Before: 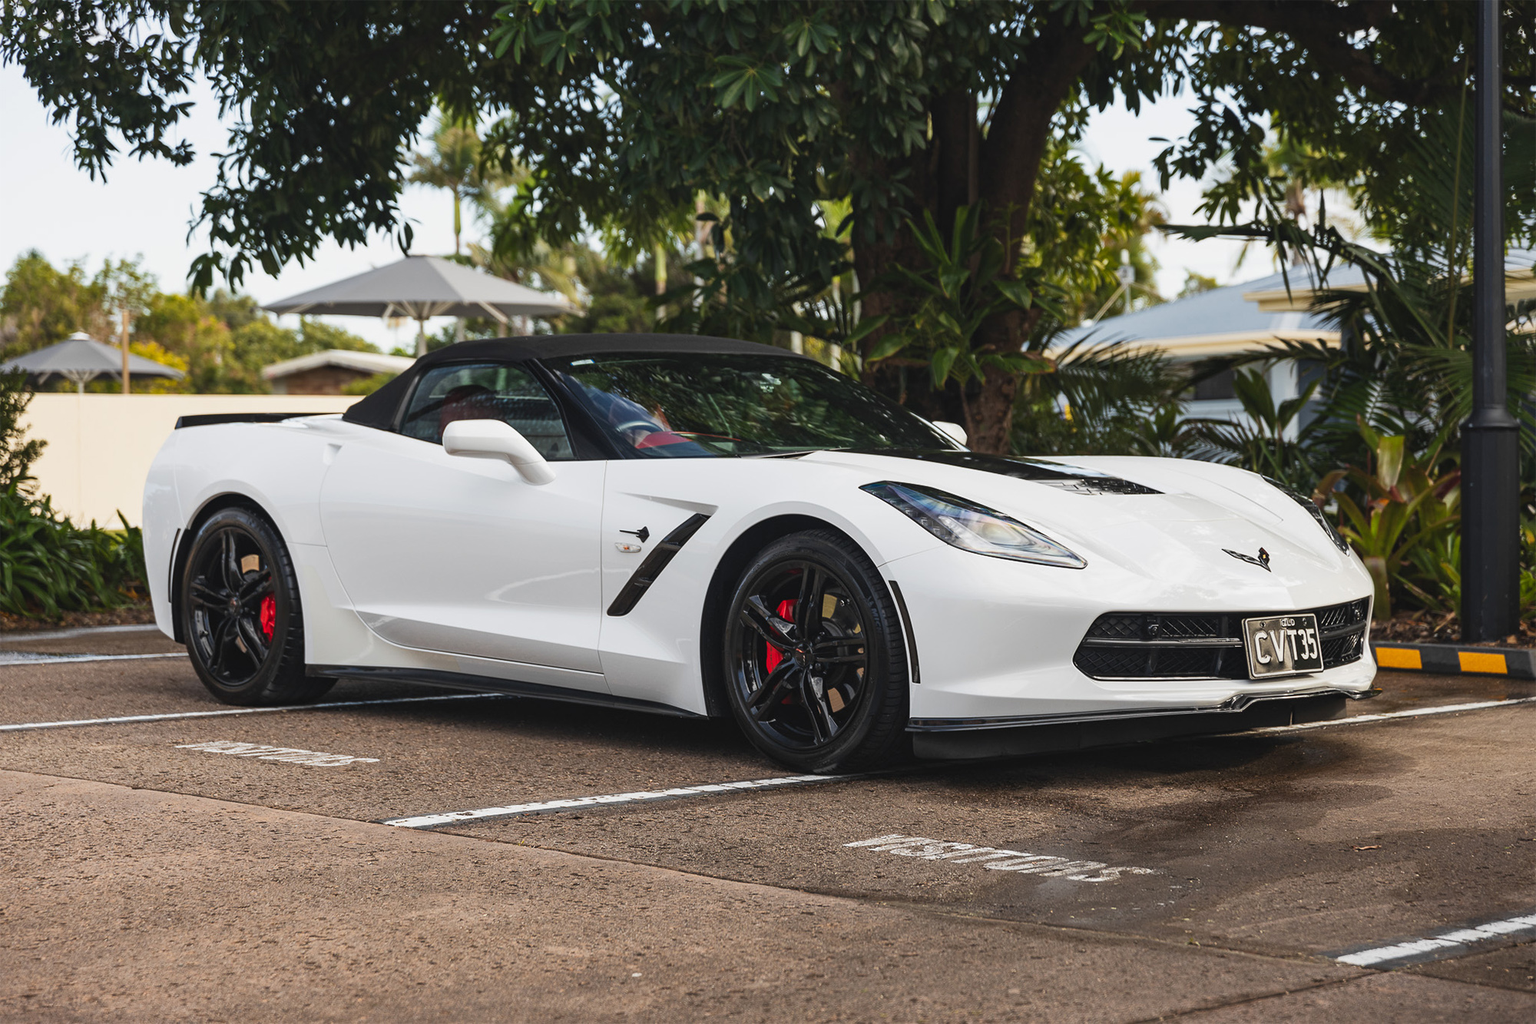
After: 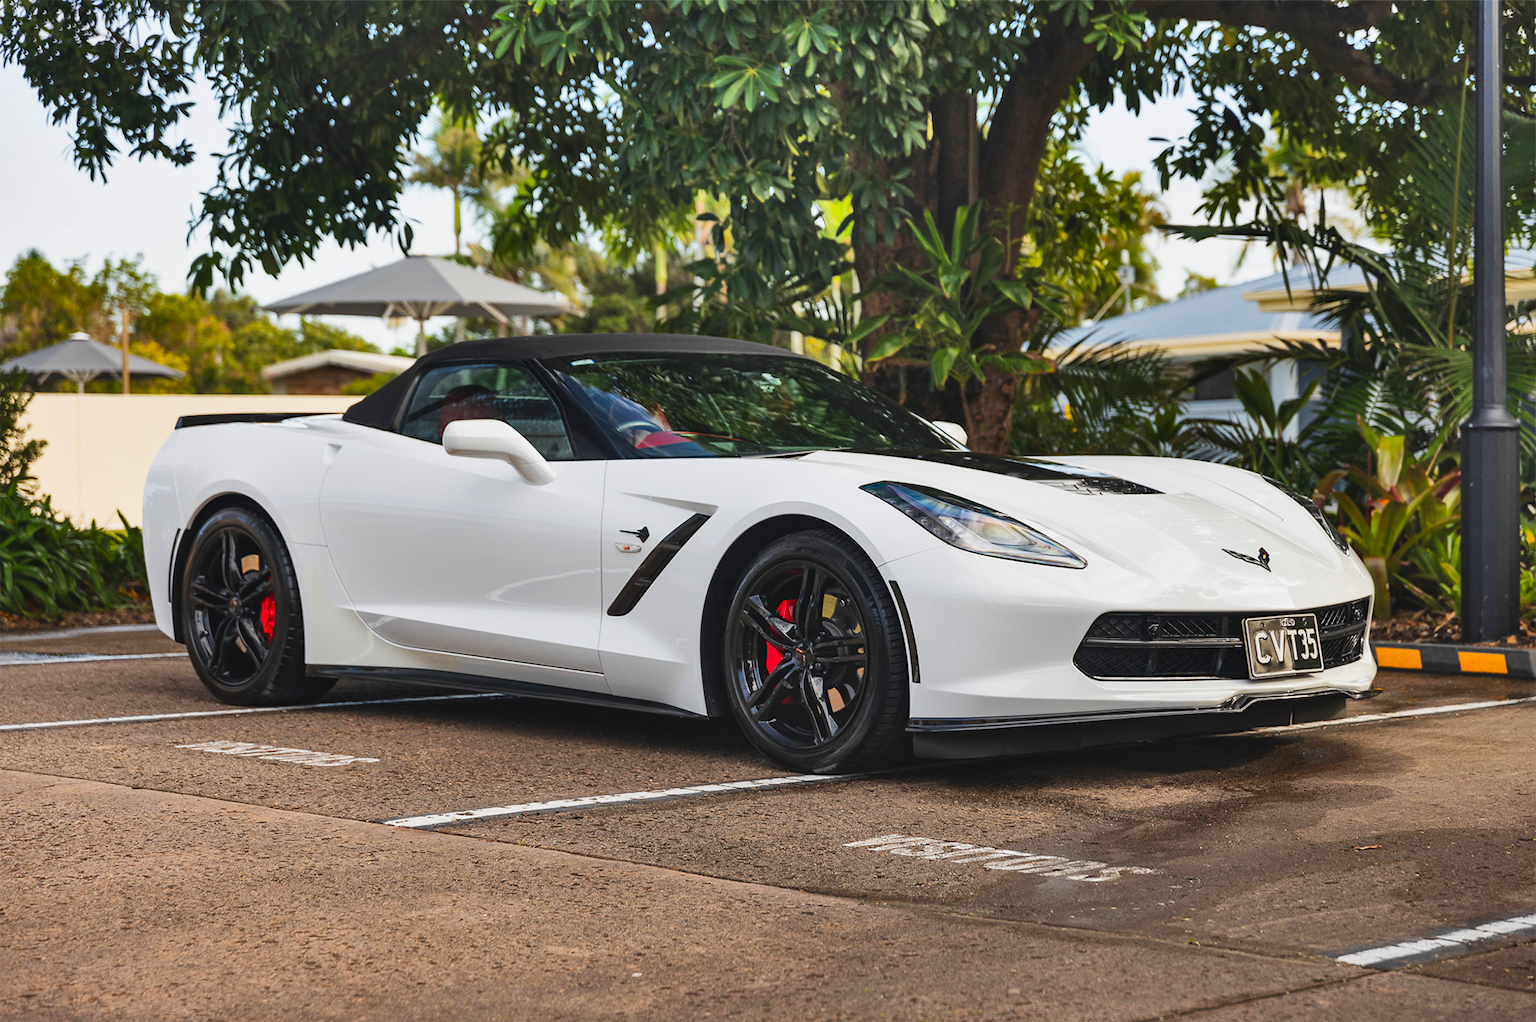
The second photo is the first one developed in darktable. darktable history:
crop: bottom 0.071%
shadows and highlights: shadows 75, highlights -60.85, soften with gaussian
color correction: saturation 1.32
